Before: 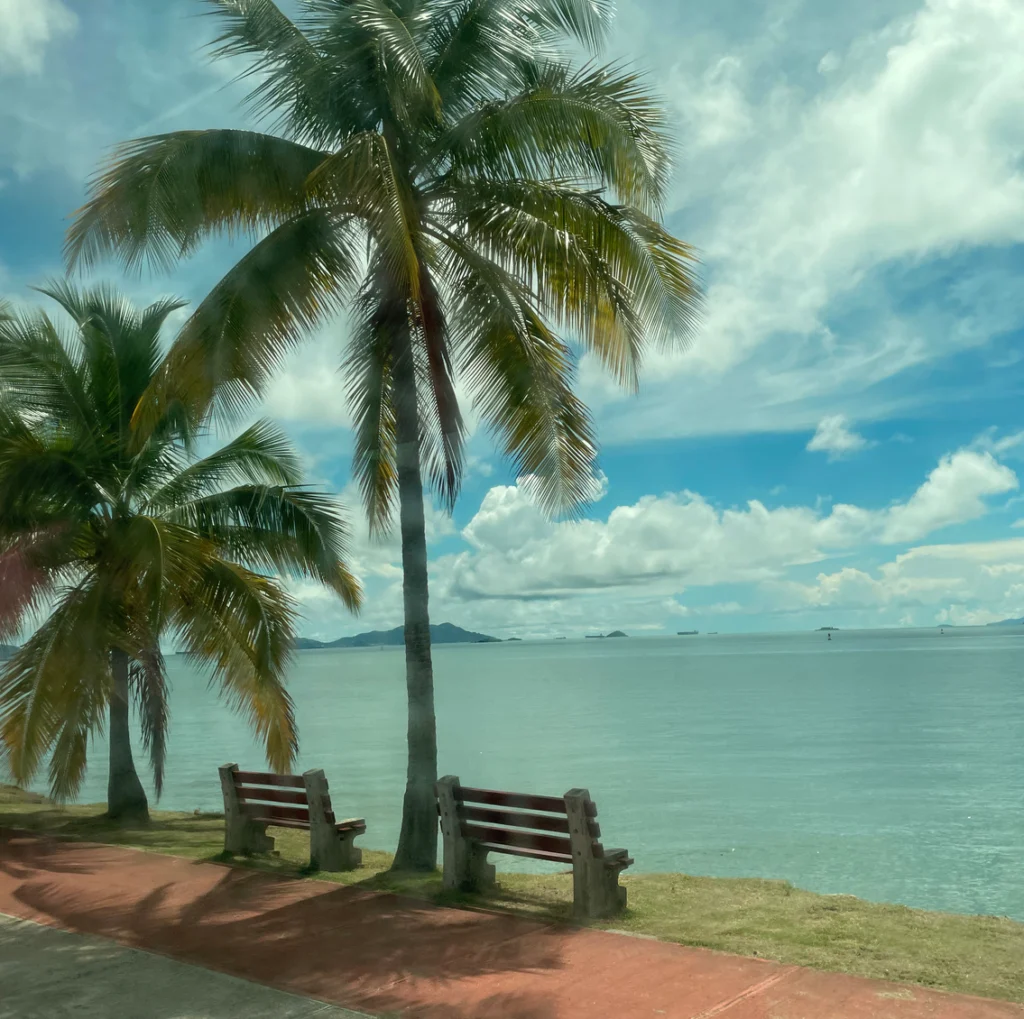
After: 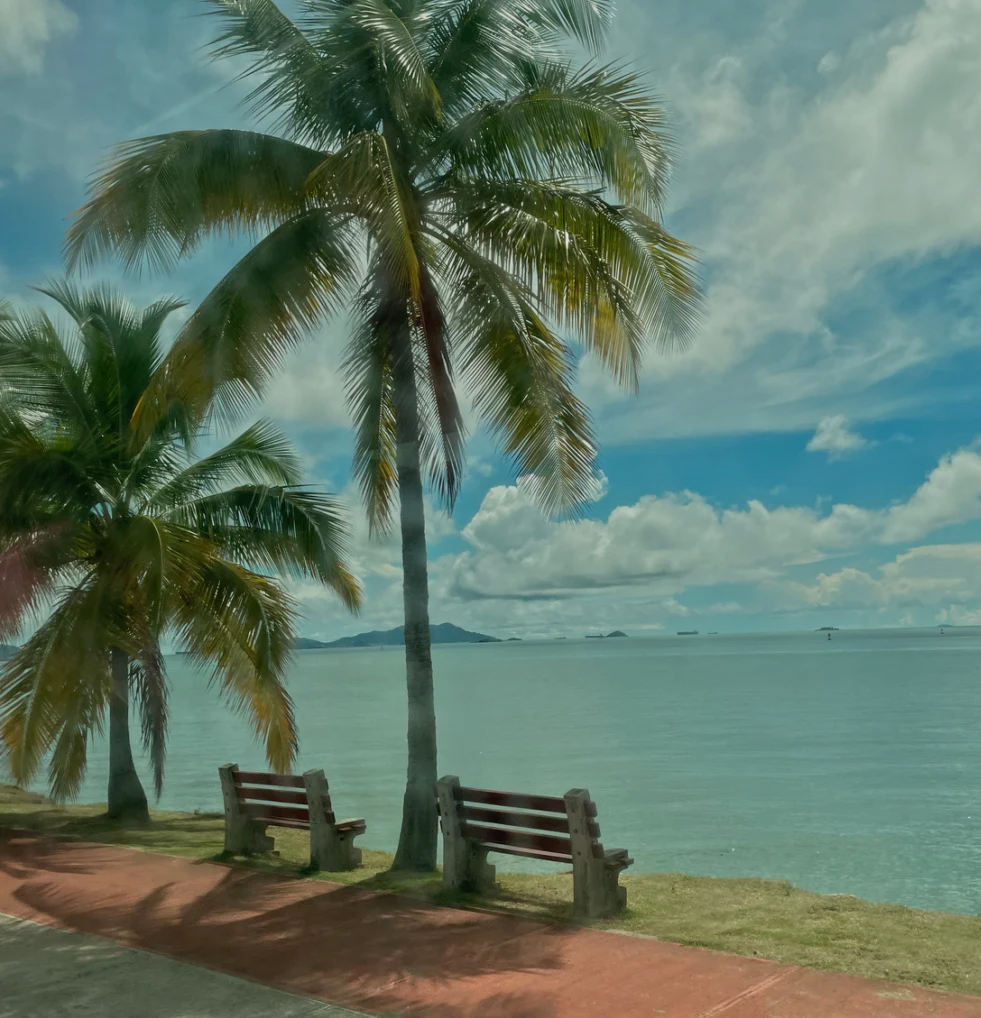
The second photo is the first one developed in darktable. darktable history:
tone equalizer: -8 EV -0.002 EV, -7 EV 0.005 EV, -6 EV -0.008 EV, -5 EV 0.007 EV, -4 EV -0.042 EV, -3 EV -0.233 EV, -2 EV -0.662 EV, -1 EV -0.983 EV, +0 EV -0.969 EV, smoothing diameter 2%, edges refinement/feathering 20, mask exposure compensation -1.57 EV, filter diffusion 5
crop: right 4.126%, bottom 0.031%
